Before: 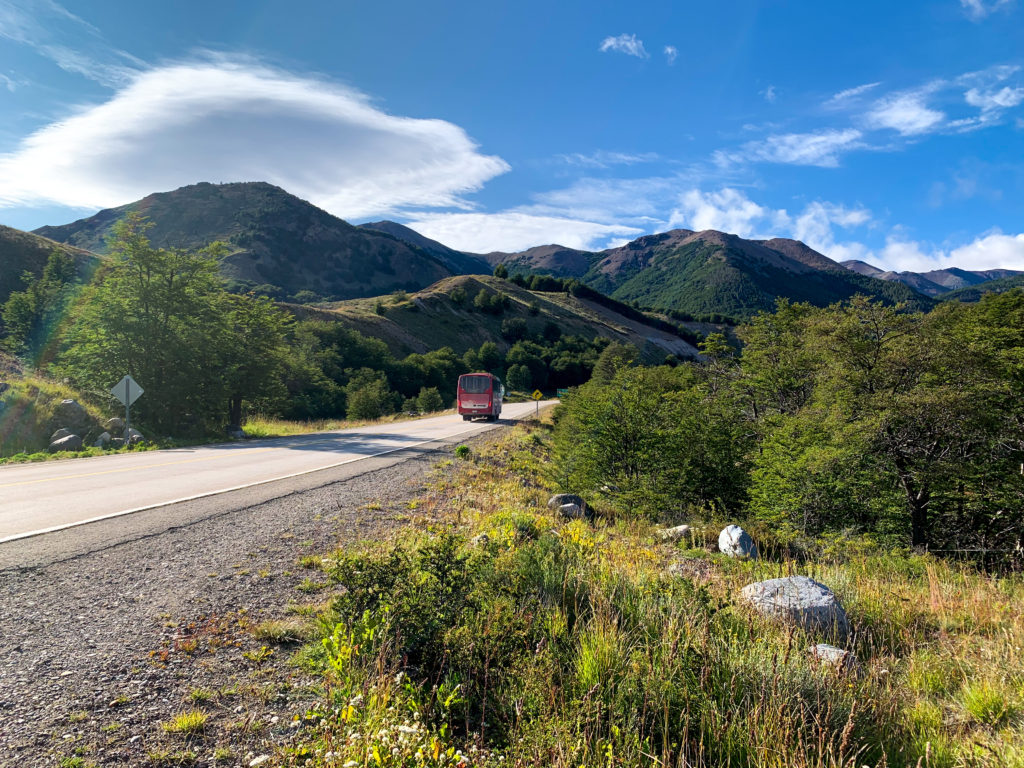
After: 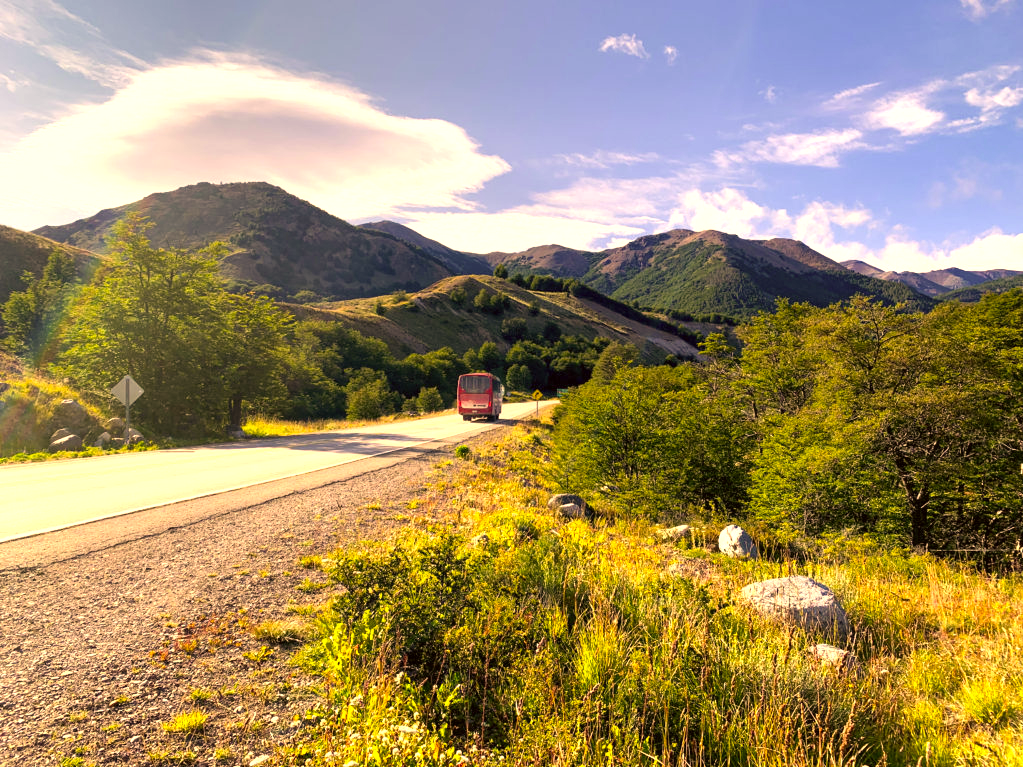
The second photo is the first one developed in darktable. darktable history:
color correction: highlights a* 17.94, highlights b* 35.39, shadows a* 1.48, shadows b* 6.42, saturation 1.01
exposure: exposure 0.781 EV, compensate highlight preservation false
